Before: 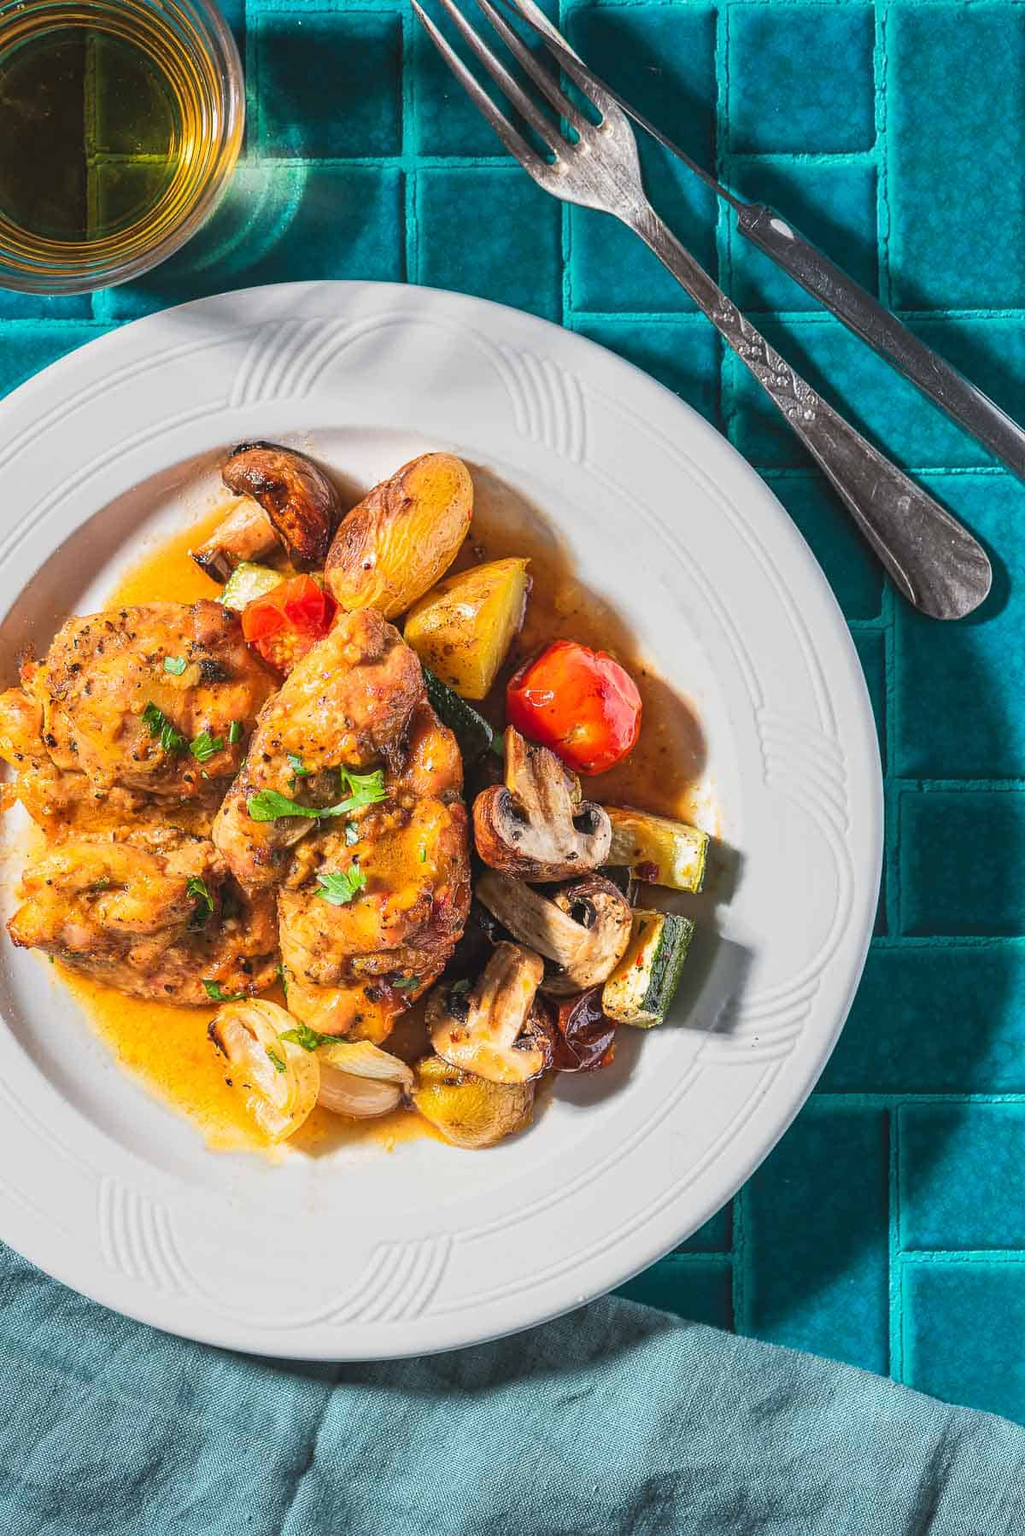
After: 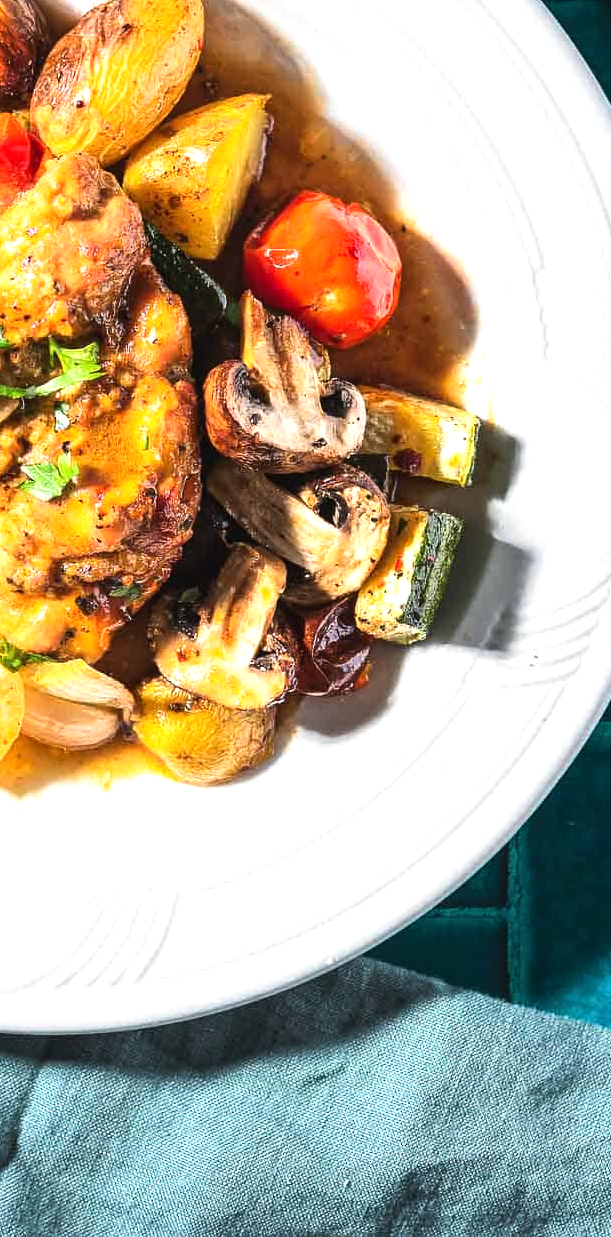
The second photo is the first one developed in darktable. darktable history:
crop and rotate: left 29.237%, top 31.152%, right 19.807%
tone equalizer: -8 EV -0.75 EV, -7 EV -0.7 EV, -6 EV -0.6 EV, -5 EV -0.4 EV, -3 EV 0.4 EV, -2 EV 0.6 EV, -1 EV 0.7 EV, +0 EV 0.75 EV, edges refinement/feathering 500, mask exposure compensation -1.57 EV, preserve details no
